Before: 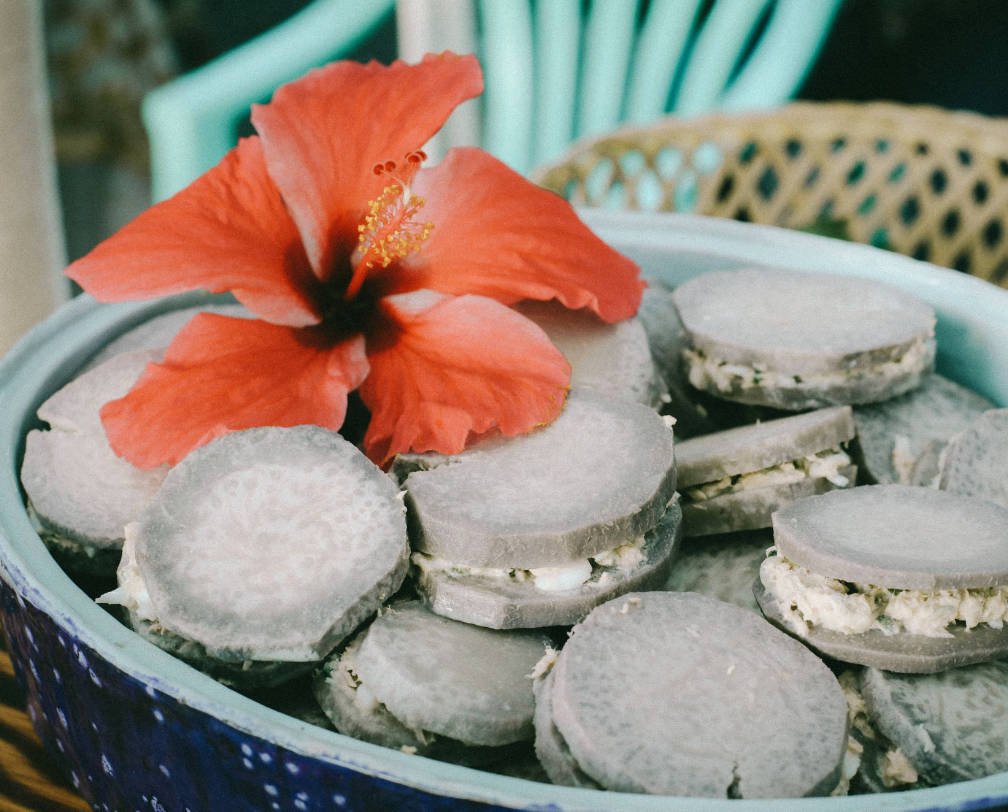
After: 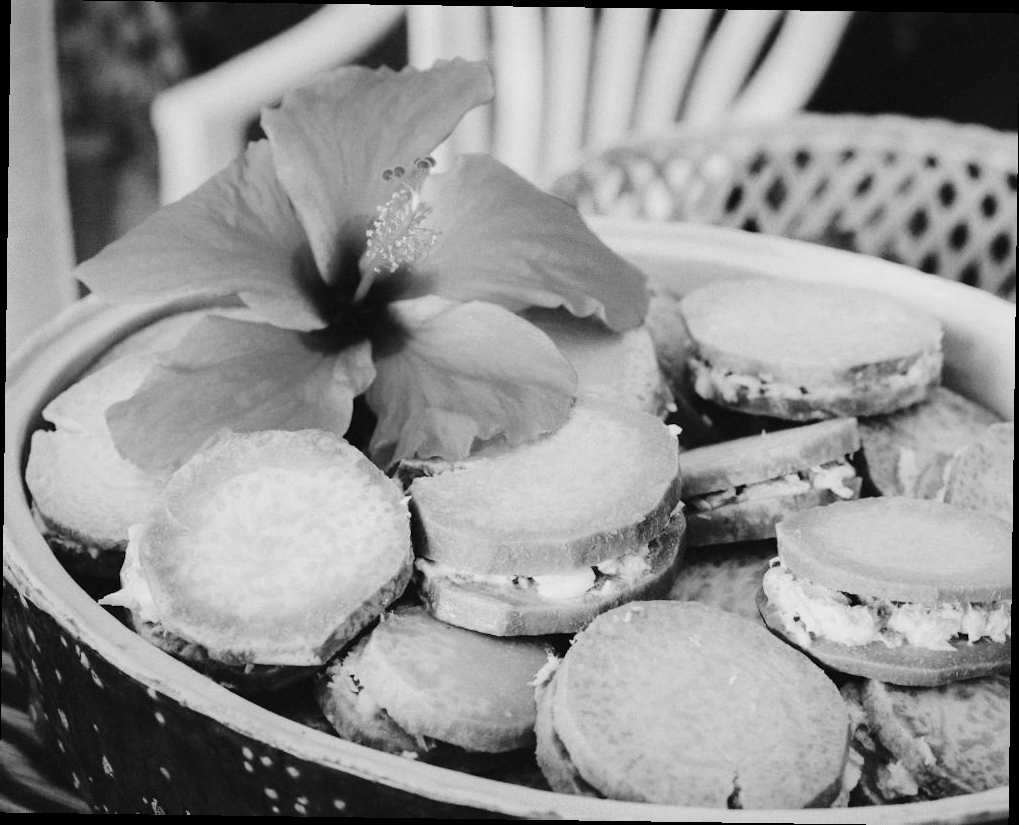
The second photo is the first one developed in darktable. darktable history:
monochrome: a 32, b 64, size 2.3
exposure: exposure -0.492 EV, compensate highlight preservation false
rotate and perspective: rotation 0.8°, automatic cropping off
base curve: curves: ch0 [(0, 0) (0.028, 0.03) (0.121, 0.232) (0.46, 0.748) (0.859, 0.968) (1, 1)], preserve colors none
